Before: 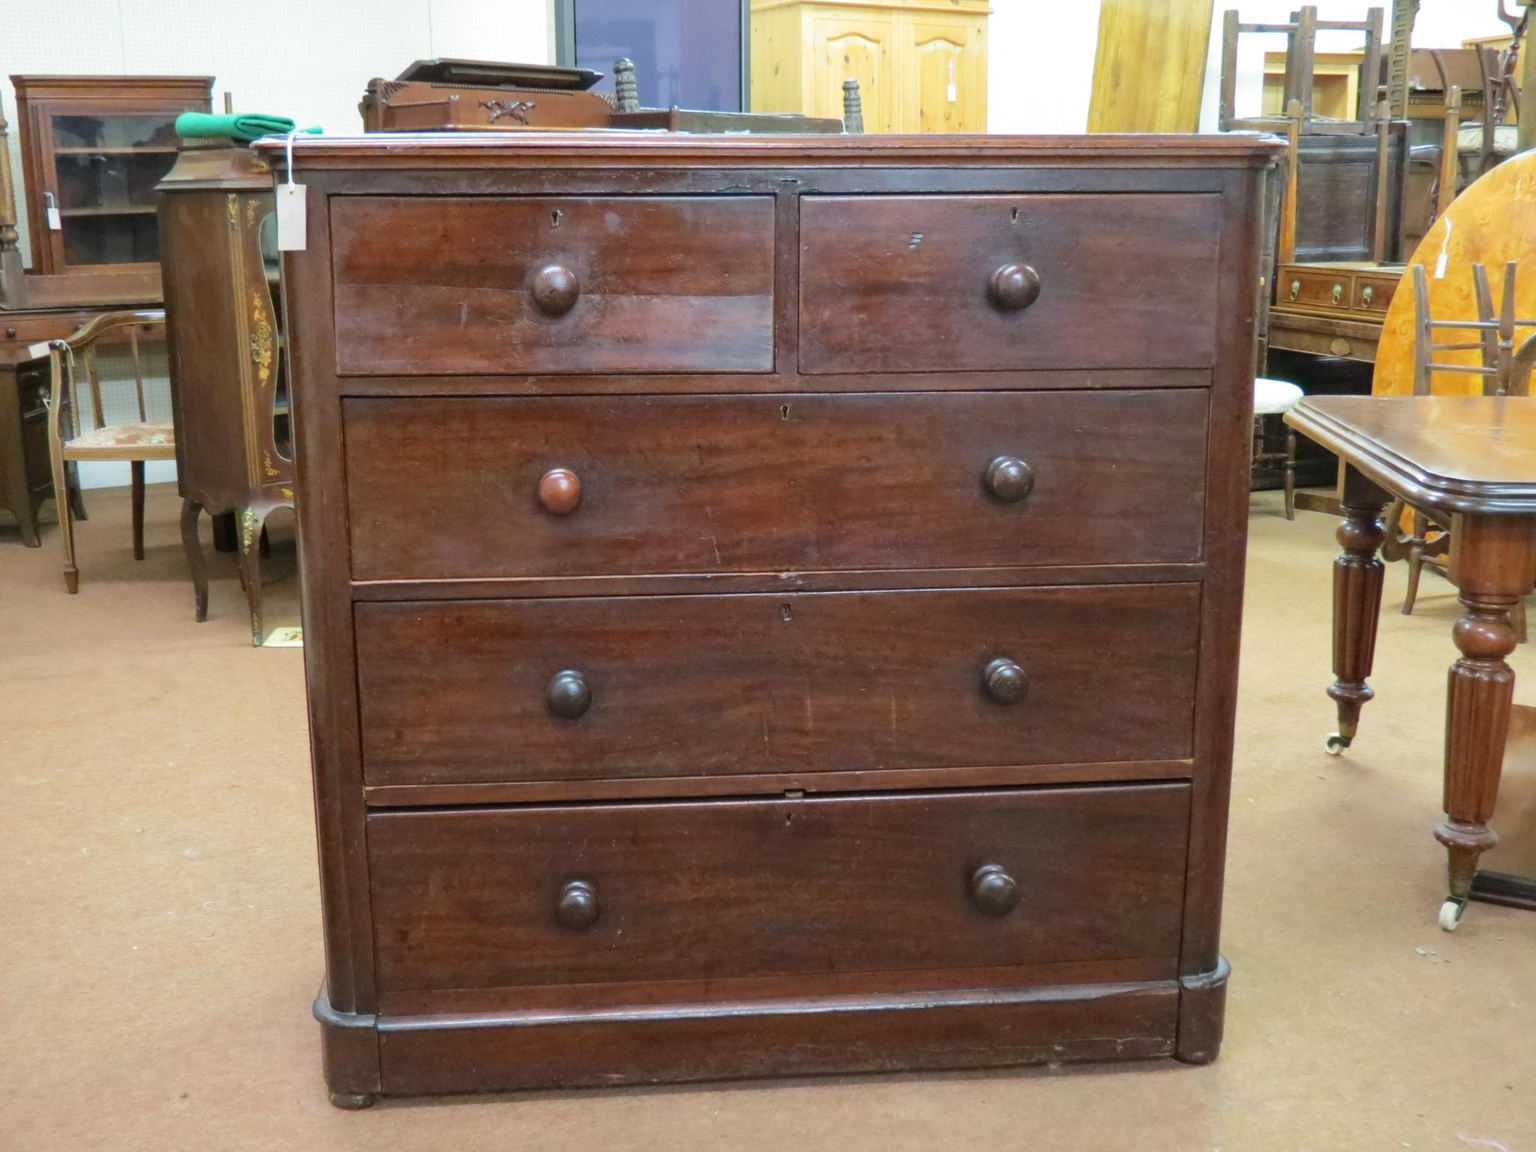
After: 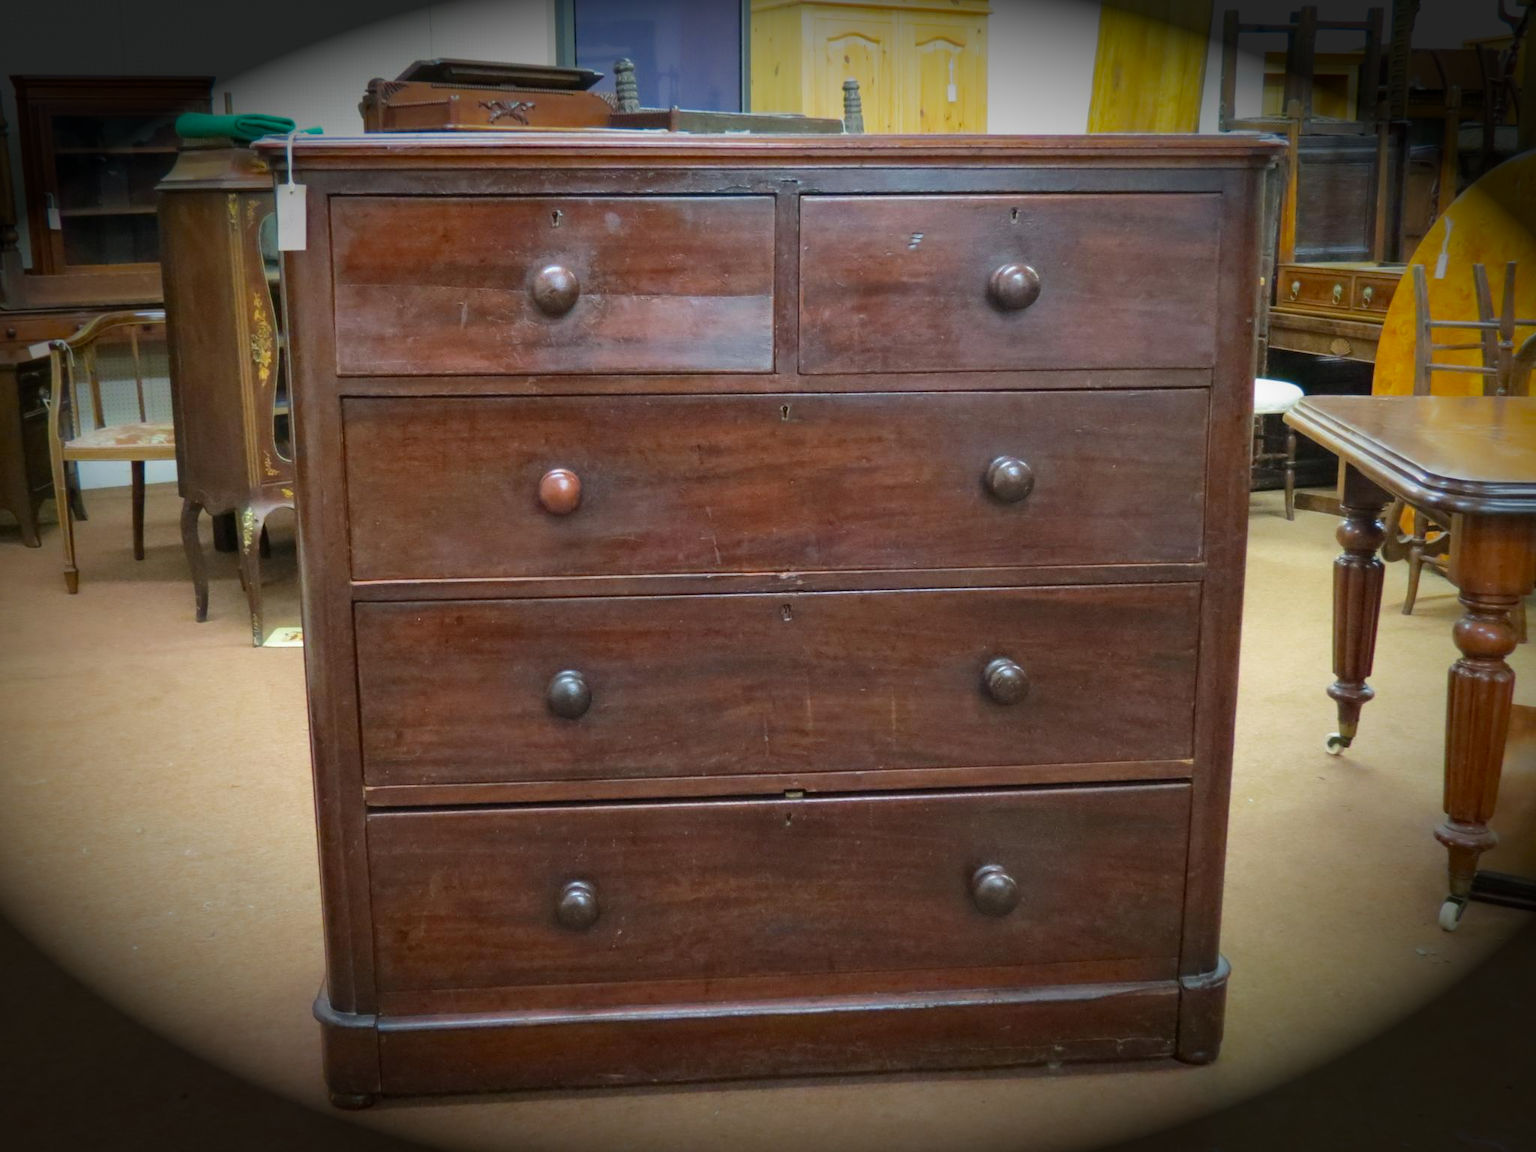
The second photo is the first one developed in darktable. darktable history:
vignetting: fall-off start 69.97%, brightness -0.981, saturation 0.493, width/height ratio 1.333
